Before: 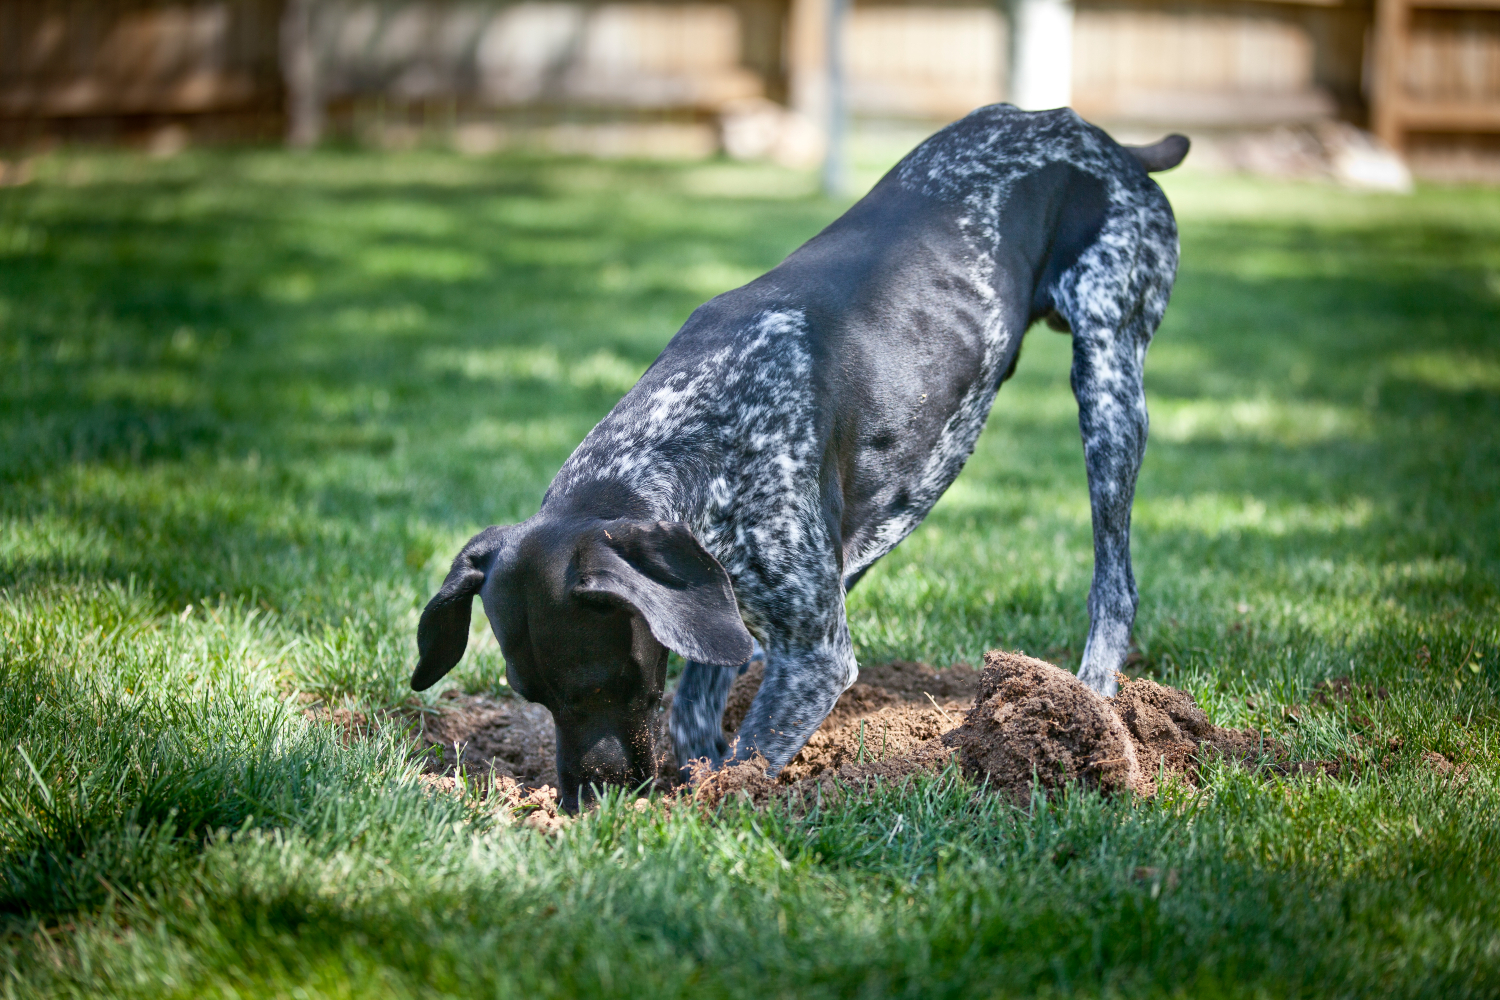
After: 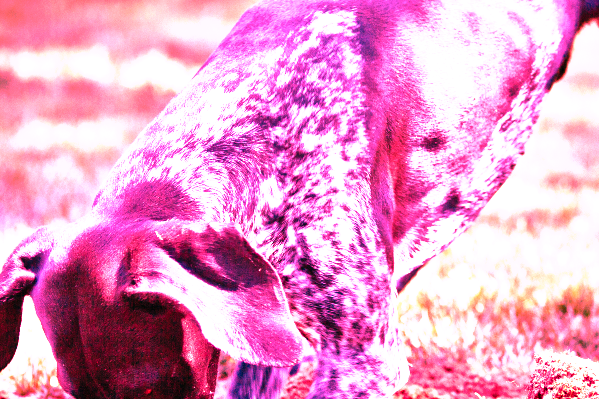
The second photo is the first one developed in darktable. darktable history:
tone curve: curves: ch0 [(0, 0) (0.003, 0.002) (0.011, 0.006) (0.025, 0.014) (0.044, 0.025) (0.069, 0.039) (0.1, 0.056) (0.136, 0.086) (0.177, 0.129) (0.224, 0.183) (0.277, 0.247) (0.335, 0.318) (0.399, 0.395) (0.468, 0.48) (0.543, 0.571) (0.623, 0.668) (0.709, 0.773) (0.801, 0.873) (0.898, 0.978) (1, 1)], preserve colors none
exposure: exposure -0.151 EV, compensate highlight preservation false
white balance: red 4.26, blue 1.802
crop: left 30%, top 30%, right 30%, bottom 30%
color correction: highlights a* -2.24, highlights b* -18.1
